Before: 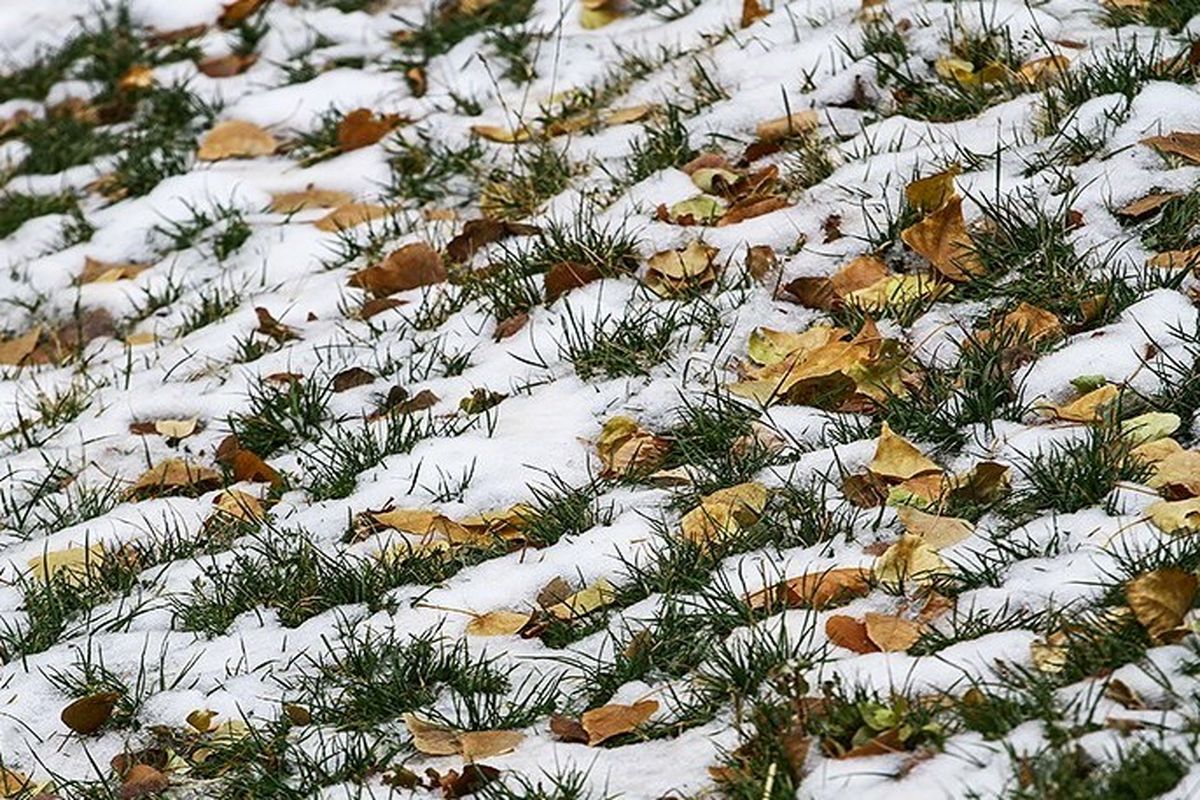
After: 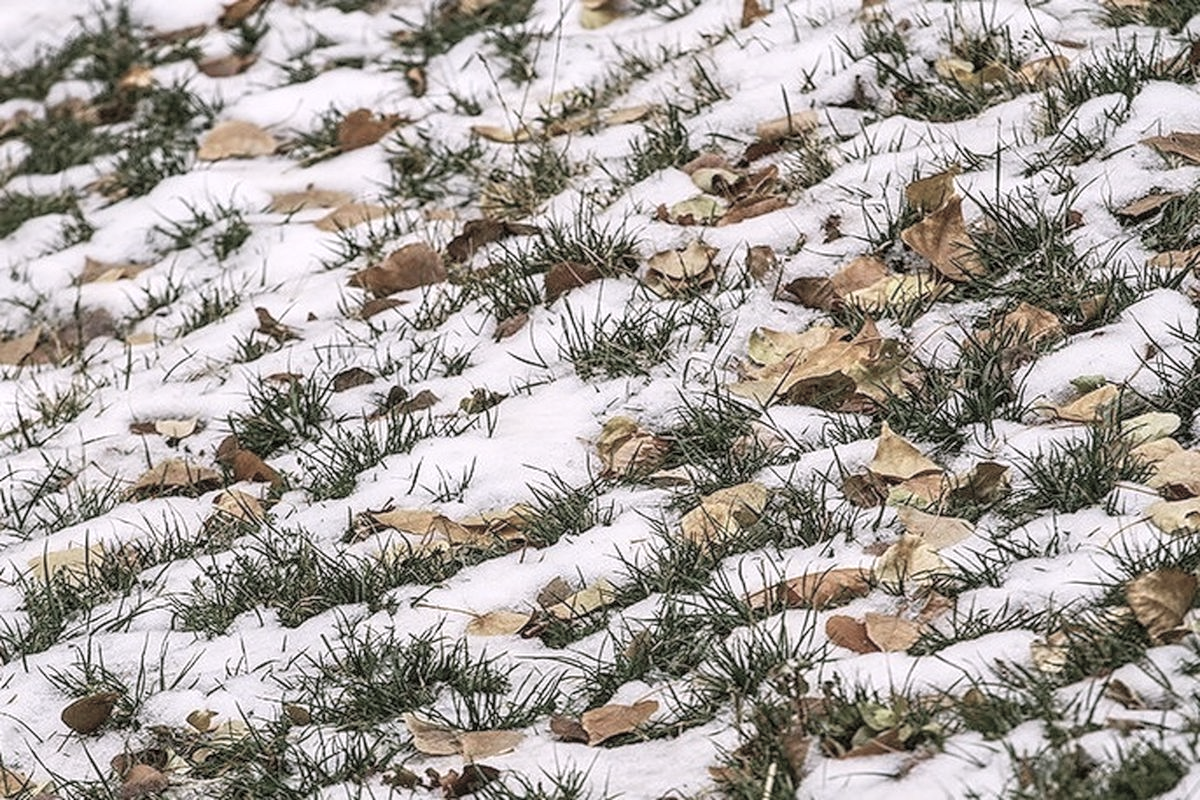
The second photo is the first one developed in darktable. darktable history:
color correction: highlights a* 3.12, highlights b* -1.55, shadows a* -0.101, shadows b* 2.52, saturation 0.98
local contrast: on, module defaults
contrast brightness saturation: brightness 0.18, saturation -0.5
